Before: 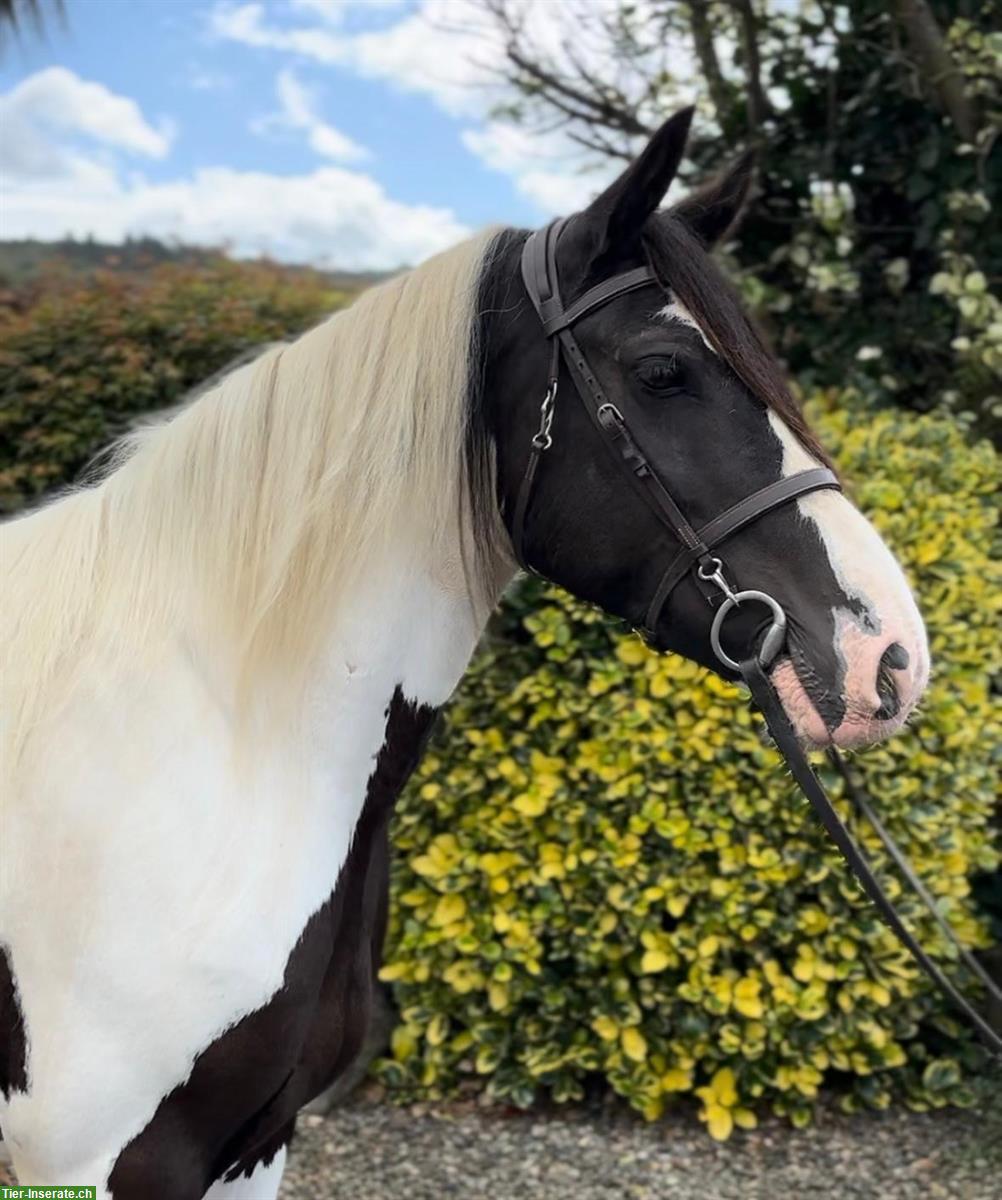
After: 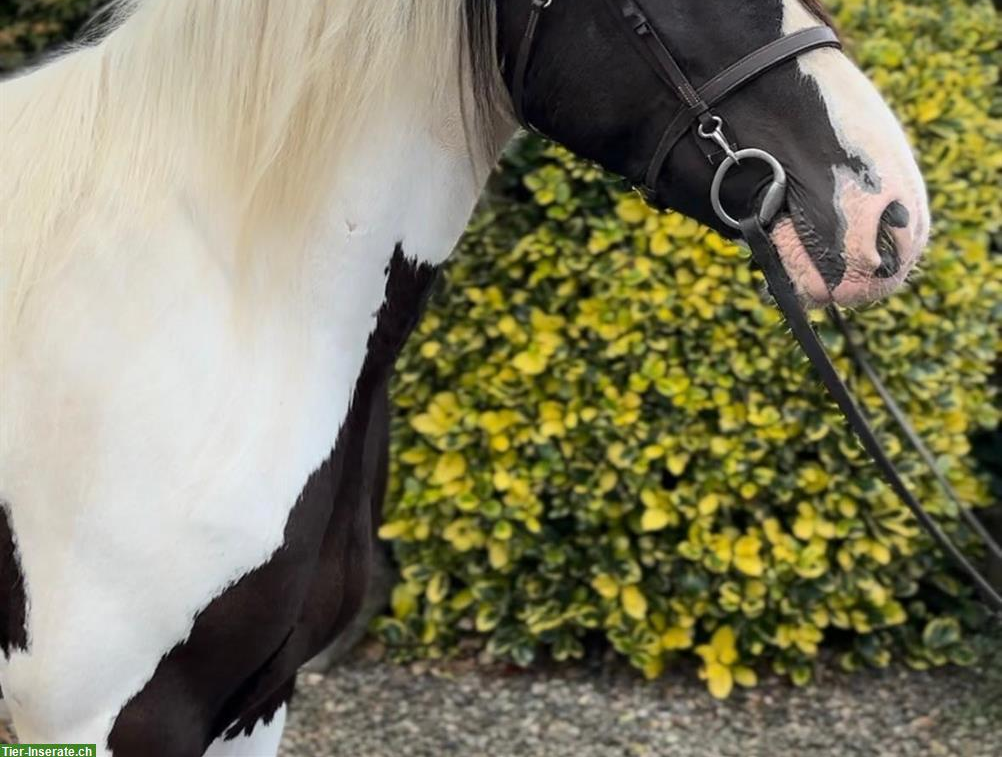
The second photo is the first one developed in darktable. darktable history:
crop and rotate: top 36.847%
